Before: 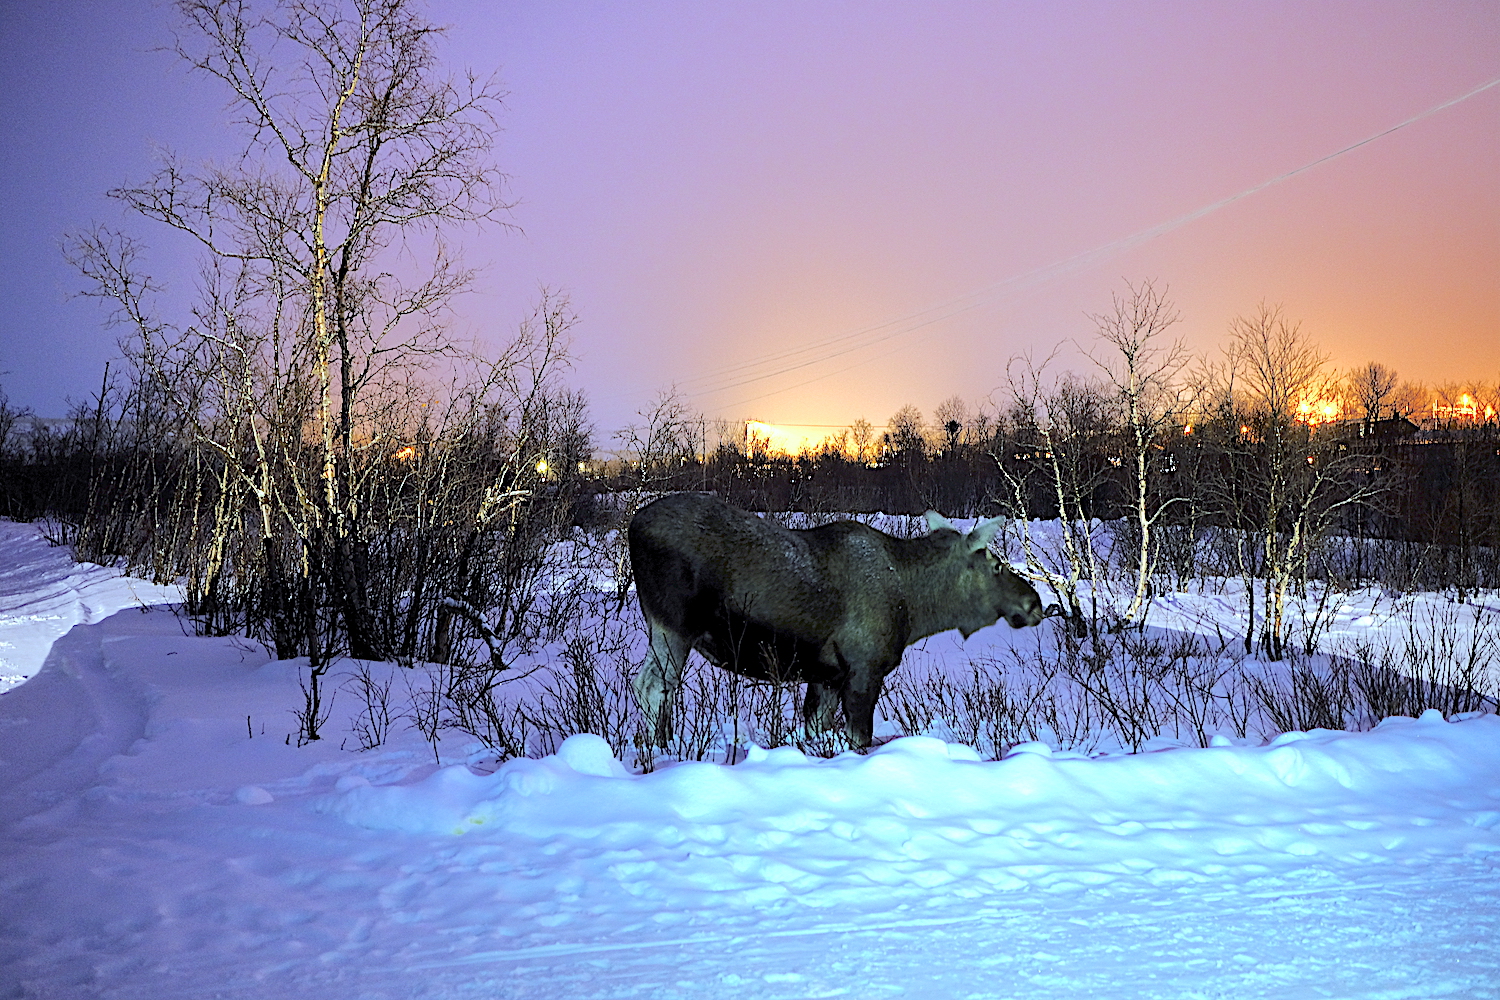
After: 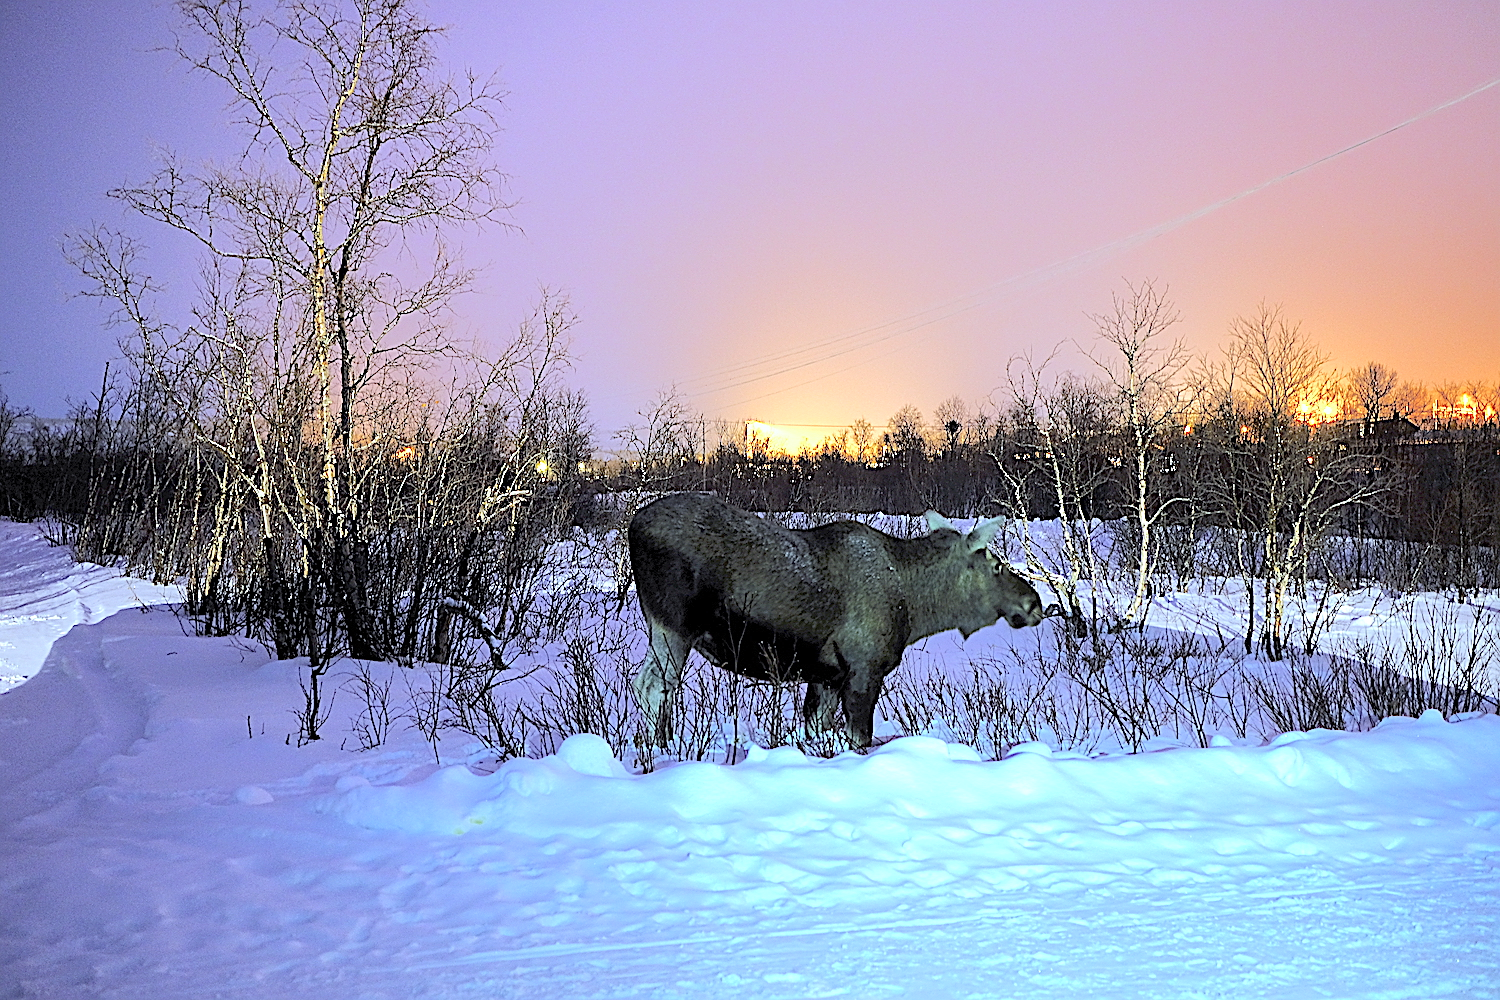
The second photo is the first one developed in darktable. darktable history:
sharpen: on, module defaults
contrast brightness saturation: brightness 0.148
